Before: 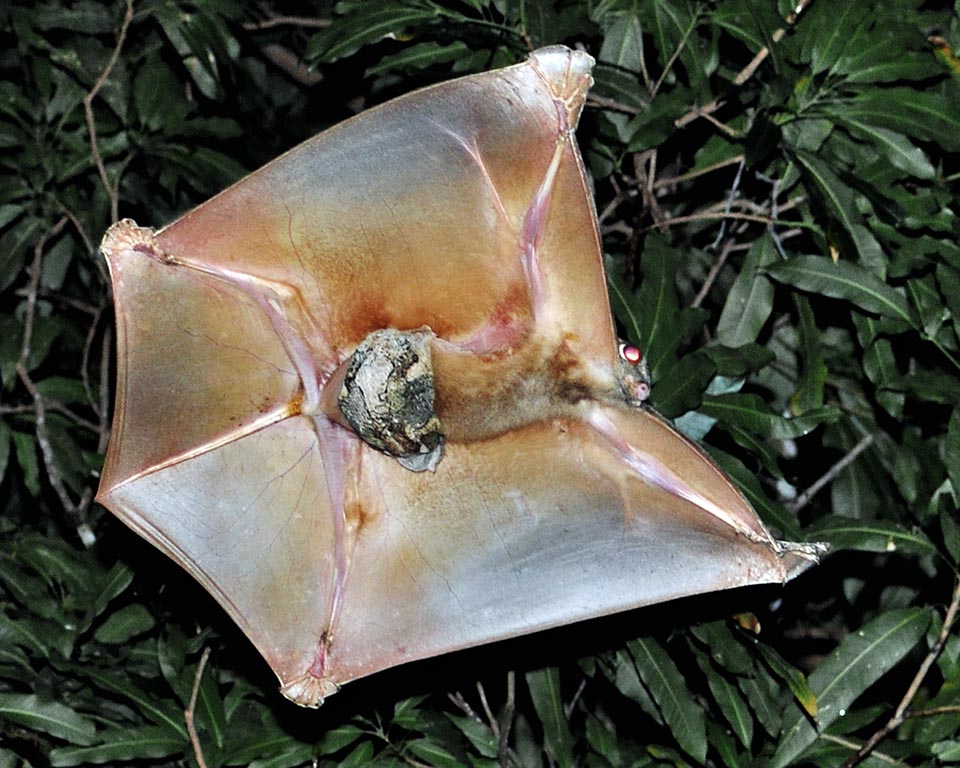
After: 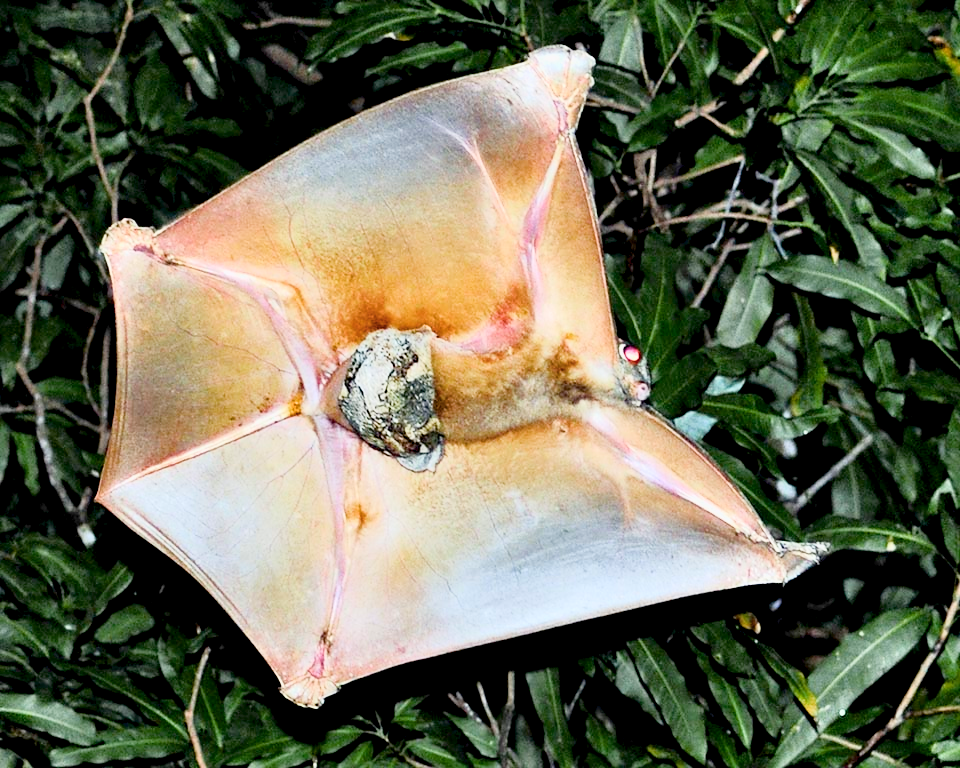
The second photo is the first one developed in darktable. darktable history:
color balance rgb: global offset › luminance -0.5%, perceptual saturation grading › highlights -17.77%, perceptual saturation grading › mid-tones 33.1%, perceptual saturation grading › shadows 50.52%, perceptual brilliance grading › highlights 10.8%, perceptual brilliance grading › shadows -10.8%, global vibrance 24.22%, contrast -25%
tone curve: curves: ch0 [(0, 0) (0.003, 0.002) (0.011, 0.008) (0.025, 0.019) (0.044, 0.034) (0.069, 0.053) (0.1, 0.079) (0.136, 0.127) (0.177, 0.191) (0.224, 0.274) (0.277, 0.367) (0.335, 0.465) (0.399, 0.552) (0.468, 0.643) (0.543, 0.737) (0.623, 0.82) (0.709, 0.891) (0.801, 0.928) (0.898, 0.963) (1, 1)], color space Lab, independent channels, preserve colors none
